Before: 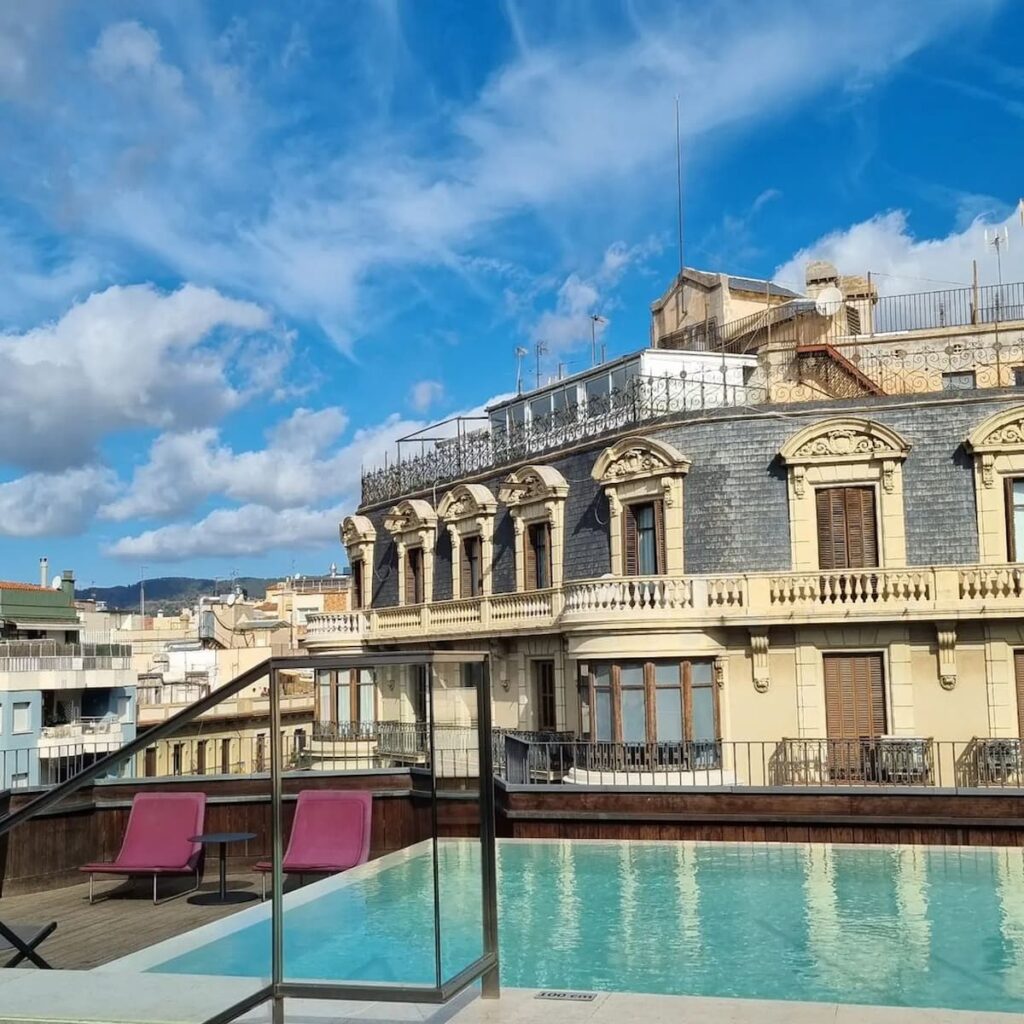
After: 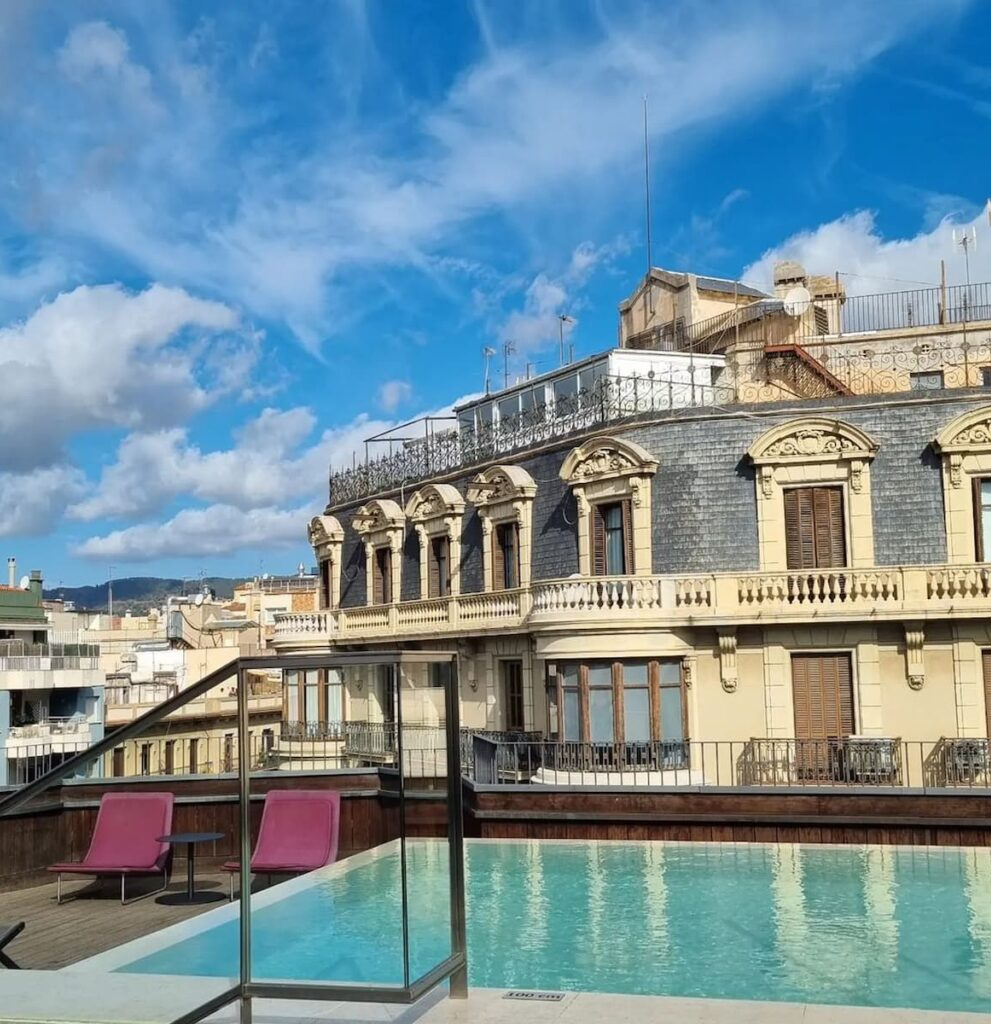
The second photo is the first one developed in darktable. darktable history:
crop and rotate: left 3.208%
